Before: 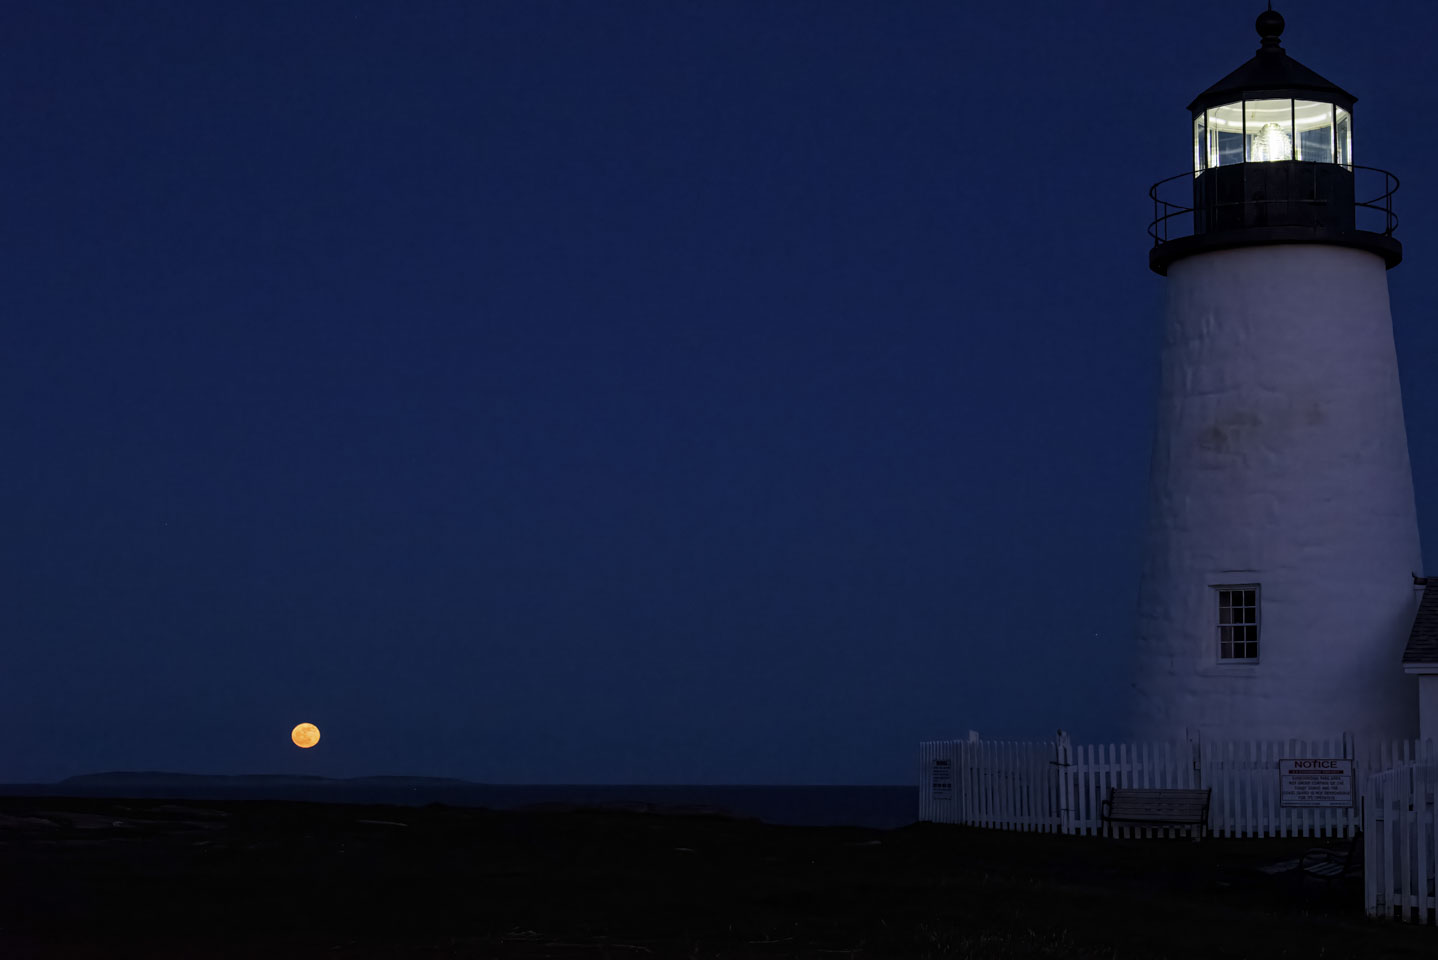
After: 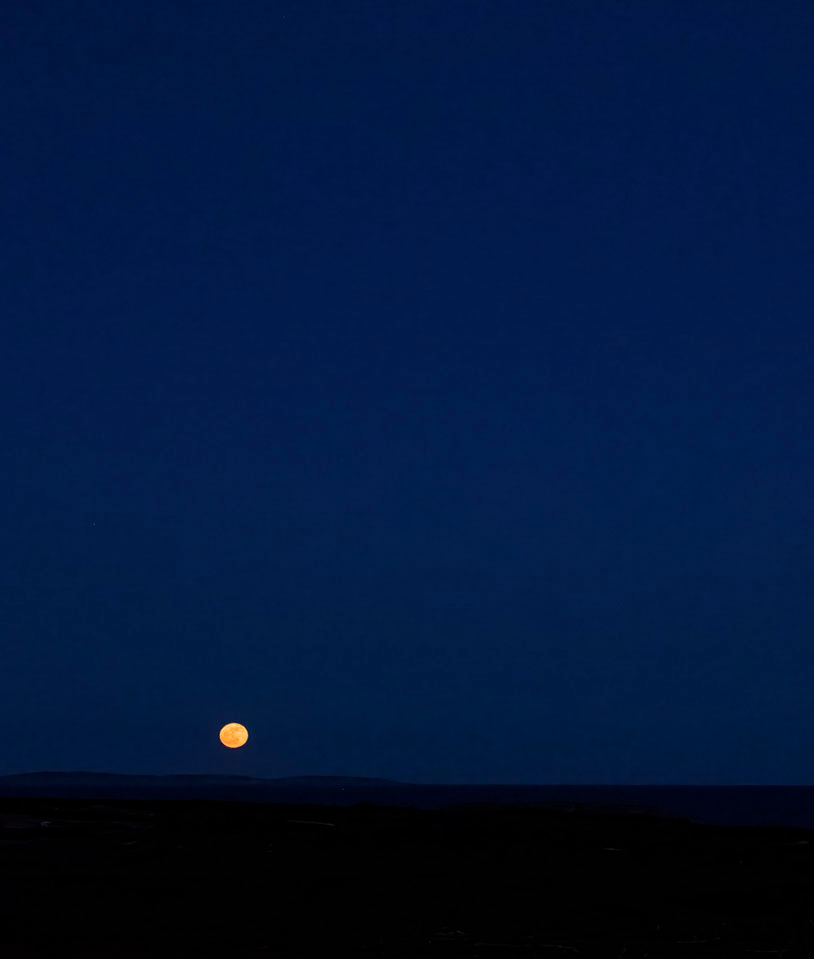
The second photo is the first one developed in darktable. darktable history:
crop: left 5.016%, right 38.33%
